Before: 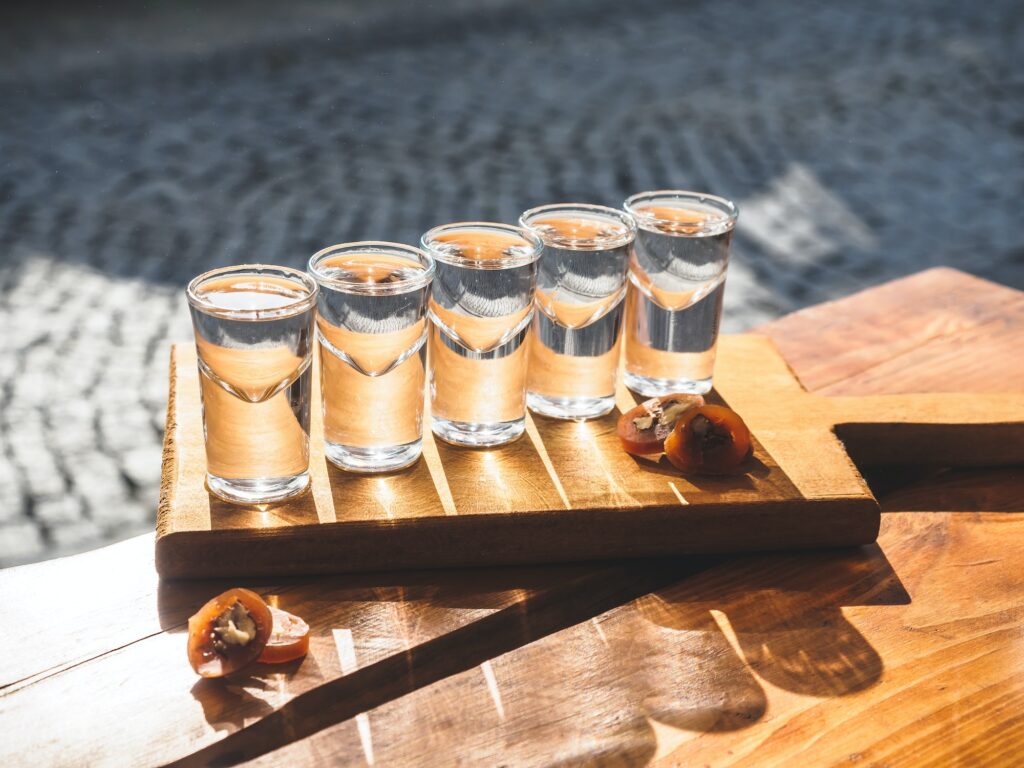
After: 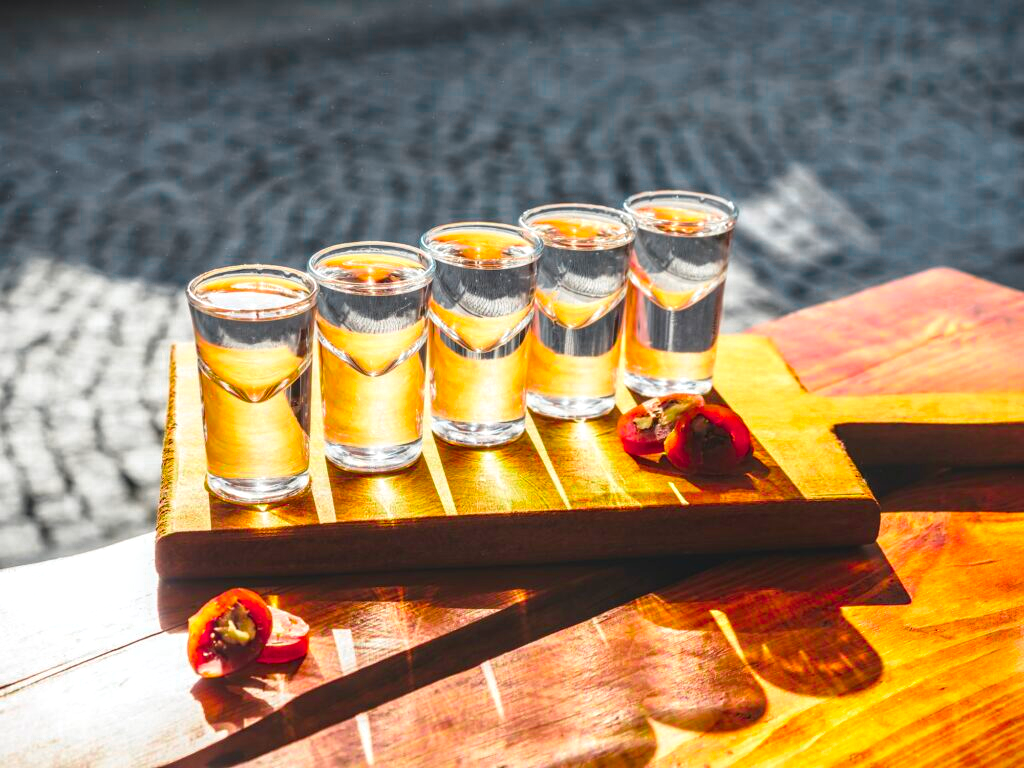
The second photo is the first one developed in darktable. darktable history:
local contrast: detail 130%
color balance rgb: linear chroma grading › global chroma 15%, perceptual saturation grading › global saturation 30%
color zones: curves: ch0 [(0, 0.533) (0.126, 0.533) (0.234, 0.533) (0.368, 0.357) (0.5, 0.5) (0.625, 0.5) (0.74, 0.637) (0.875, 0.5)]; ch1 [(0.004, 0.708) (0.129, 0.662) (0.25, 0.5) (0.375, 0.331) (0.496, 0.396) (0.625, 0.649) (0.739, 0.26) (0.875, 0.5) (1, 0.478)]; ch2 [(0, 0.409) (0.132, 0.403) (0.236, 0.558) (0.379, 0.448) (0.5, 0.5) (0.625, 0.5) (0.691, 0.39) (0.875, 0.5)]
